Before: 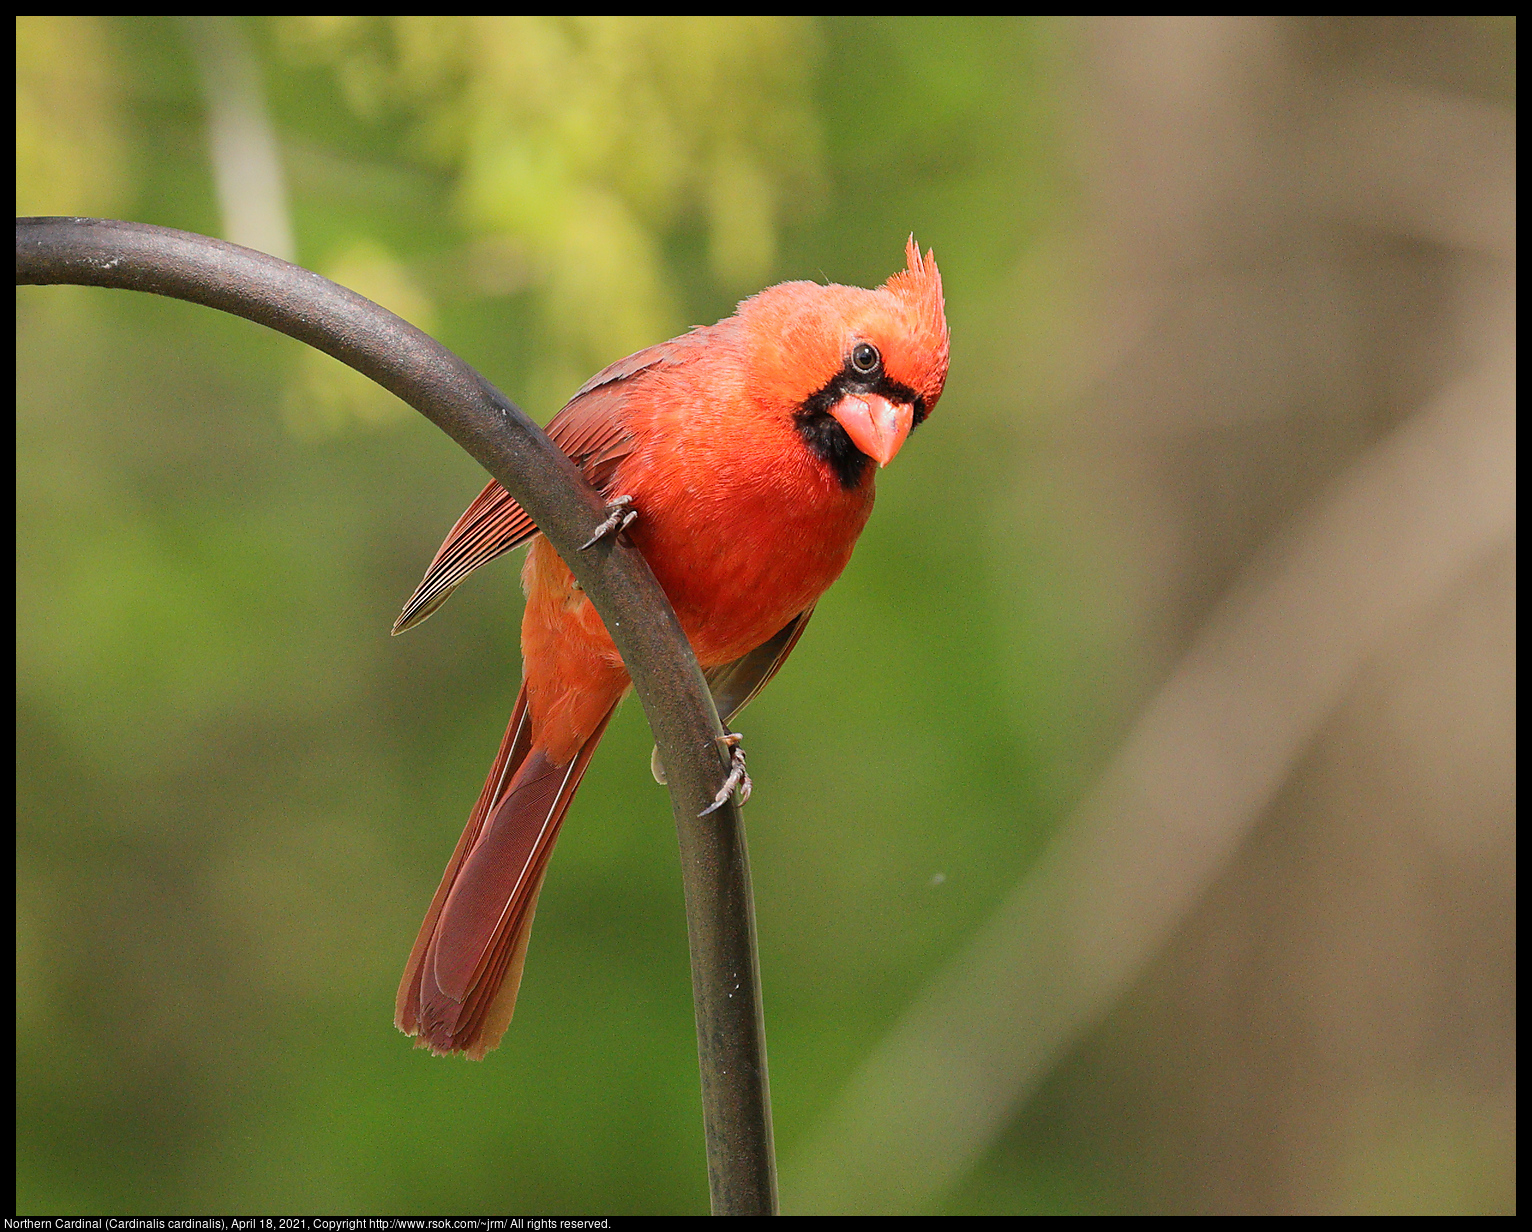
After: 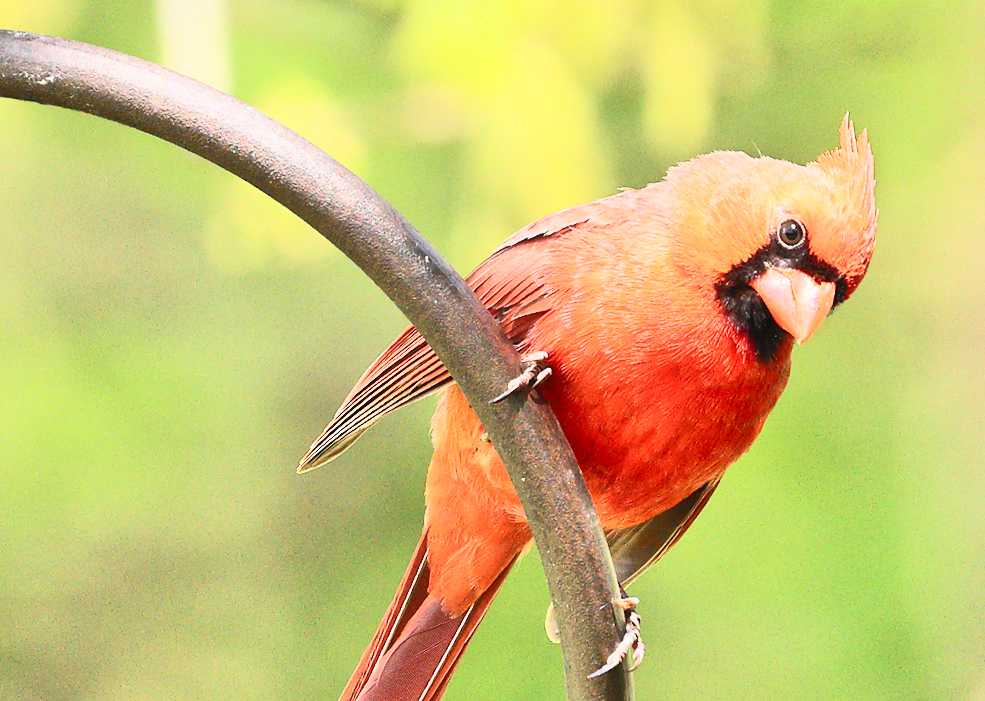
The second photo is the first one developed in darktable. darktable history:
crop and rotate: angle -4.53°, left 1.982%, top 7.081%, right 27.566%, bottom 30.595%
contrast brightness saturation: contrast 0.625, brightness 0.352, saturation 0.148
contrast equalizer: y [[0.5, 0.542, 0.583, 0.625, 0.667, 0.708], [0.5 ×6], [0.5 ×6], [0 ×6], [0 ×6]], mix -0.3
tone equalizer: -7 EV 0.141 EV, -6 EV 0.633 EV, -5 EV 1.13 EV, -4 EV 1.34 EV, -3 EV 1.12 EV, -2 EV 0.6 EV, -1 EV 0.165 EV
